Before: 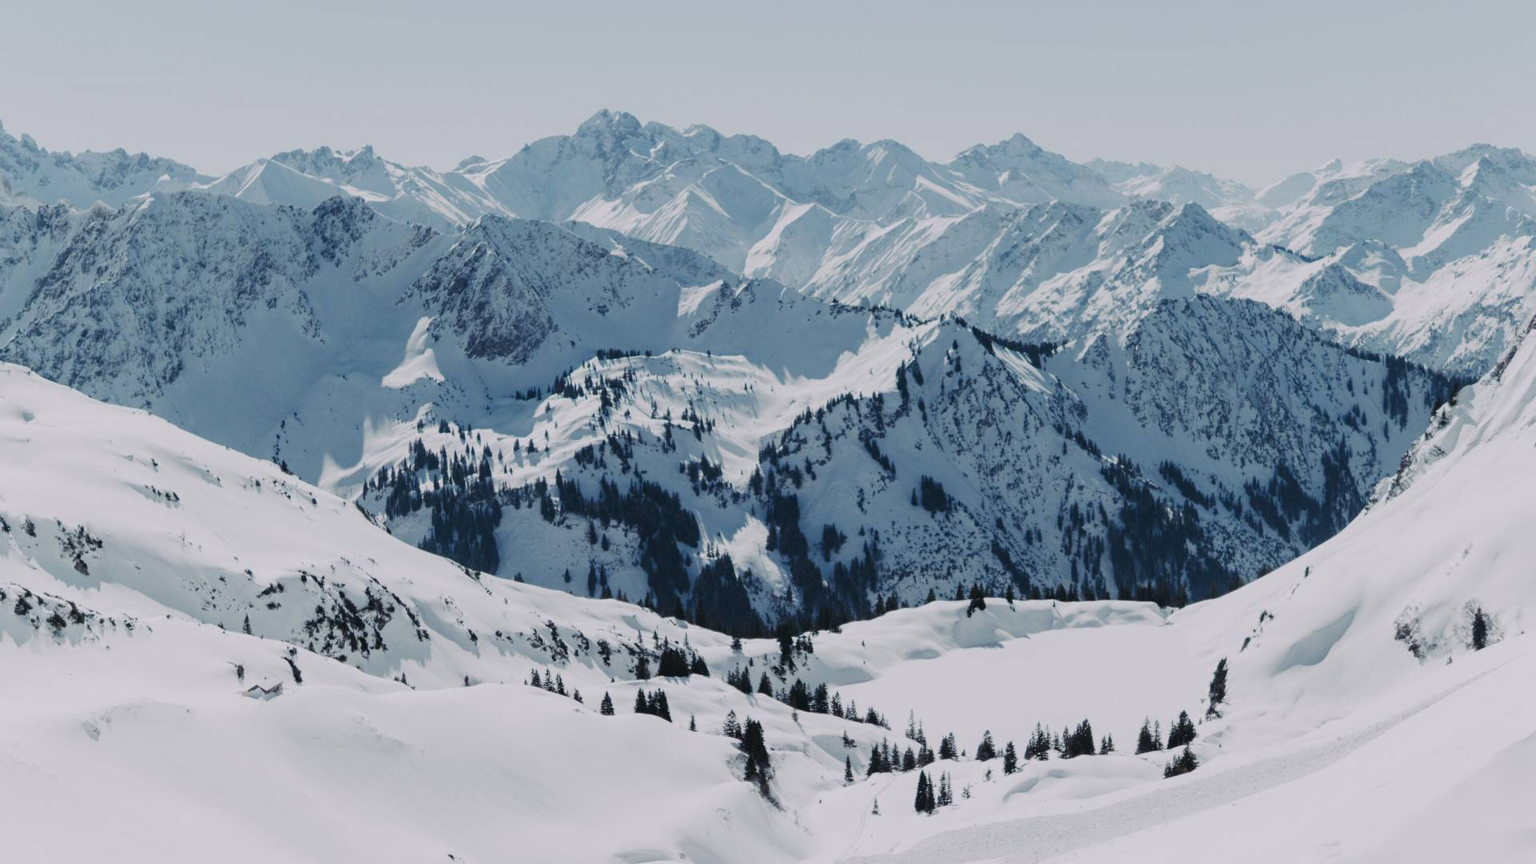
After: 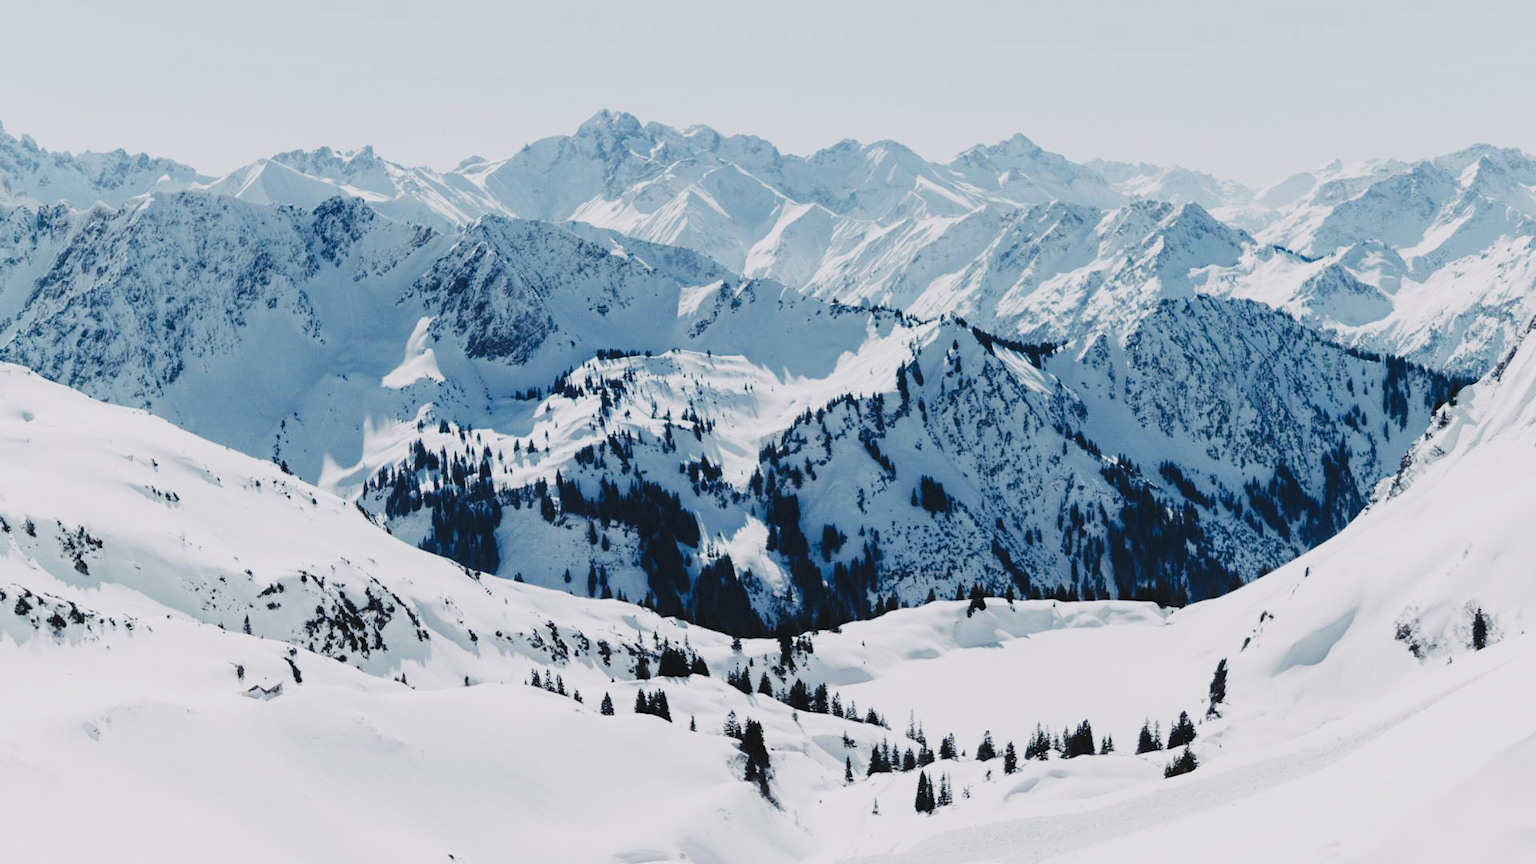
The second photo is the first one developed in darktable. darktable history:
tone curve: curves: ch0 [(0, 0) (0.003, 0.042) (0.011, 0.043) (0.025, 0.047) (0.044, 0.059) (0.069, 0.07) (0.1, 0.085) (0.136, 0.107) (0.177, 0.139) (0.224, 0.185) (0.277, 0.258) (0.335, 0.34) (0.399, 0.434) (0.468, 0.526) (0.543, 0.623) (0.623, 0.709) (0.709, 0.794) (0.801, 0.866) (0.898, 0.919) (1, 1)], preserve colors none
